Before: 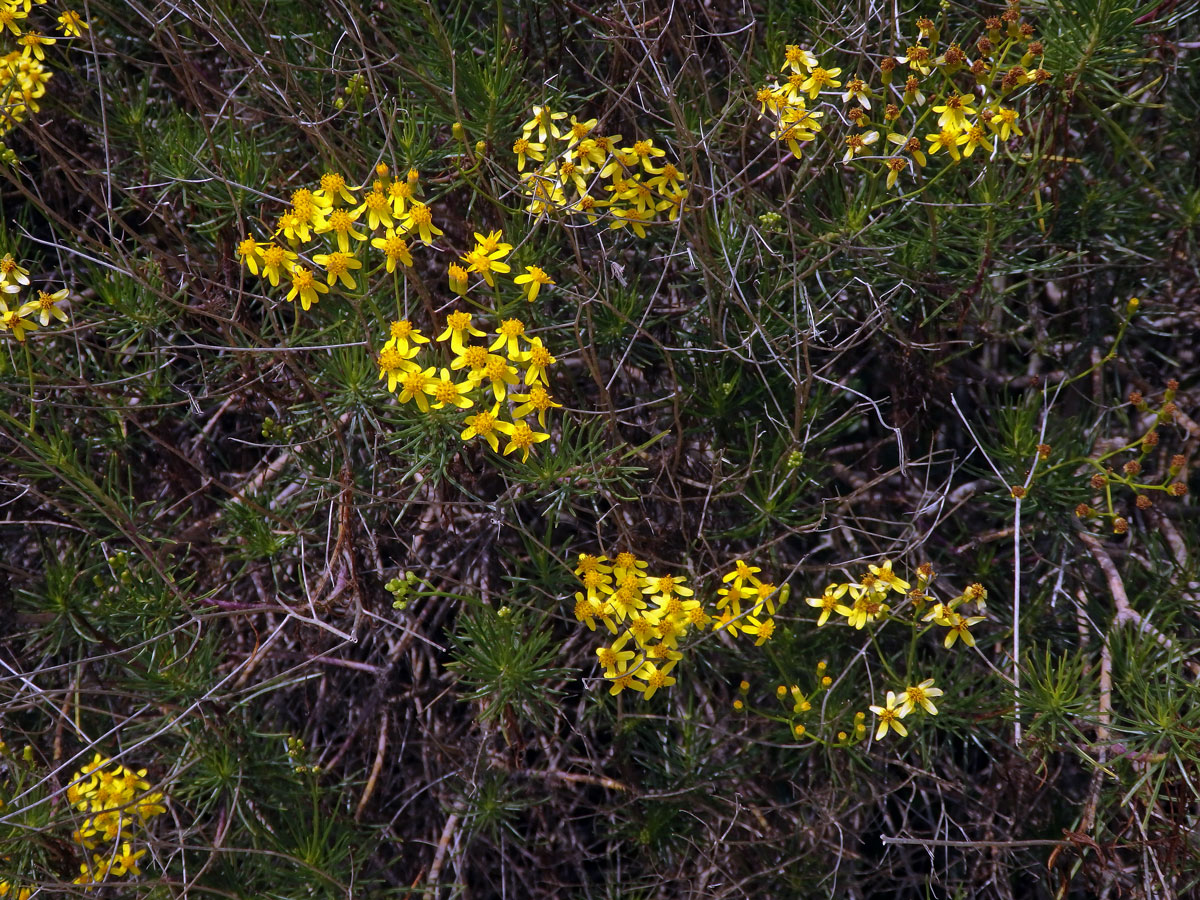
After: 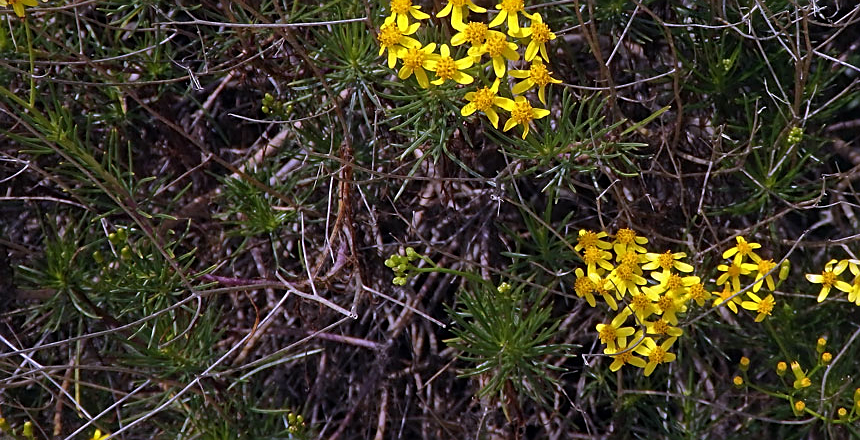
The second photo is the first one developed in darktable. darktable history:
crop: top 36.103%, right 28.308%, bottom 14.908%
sharpen: on, module defaults
